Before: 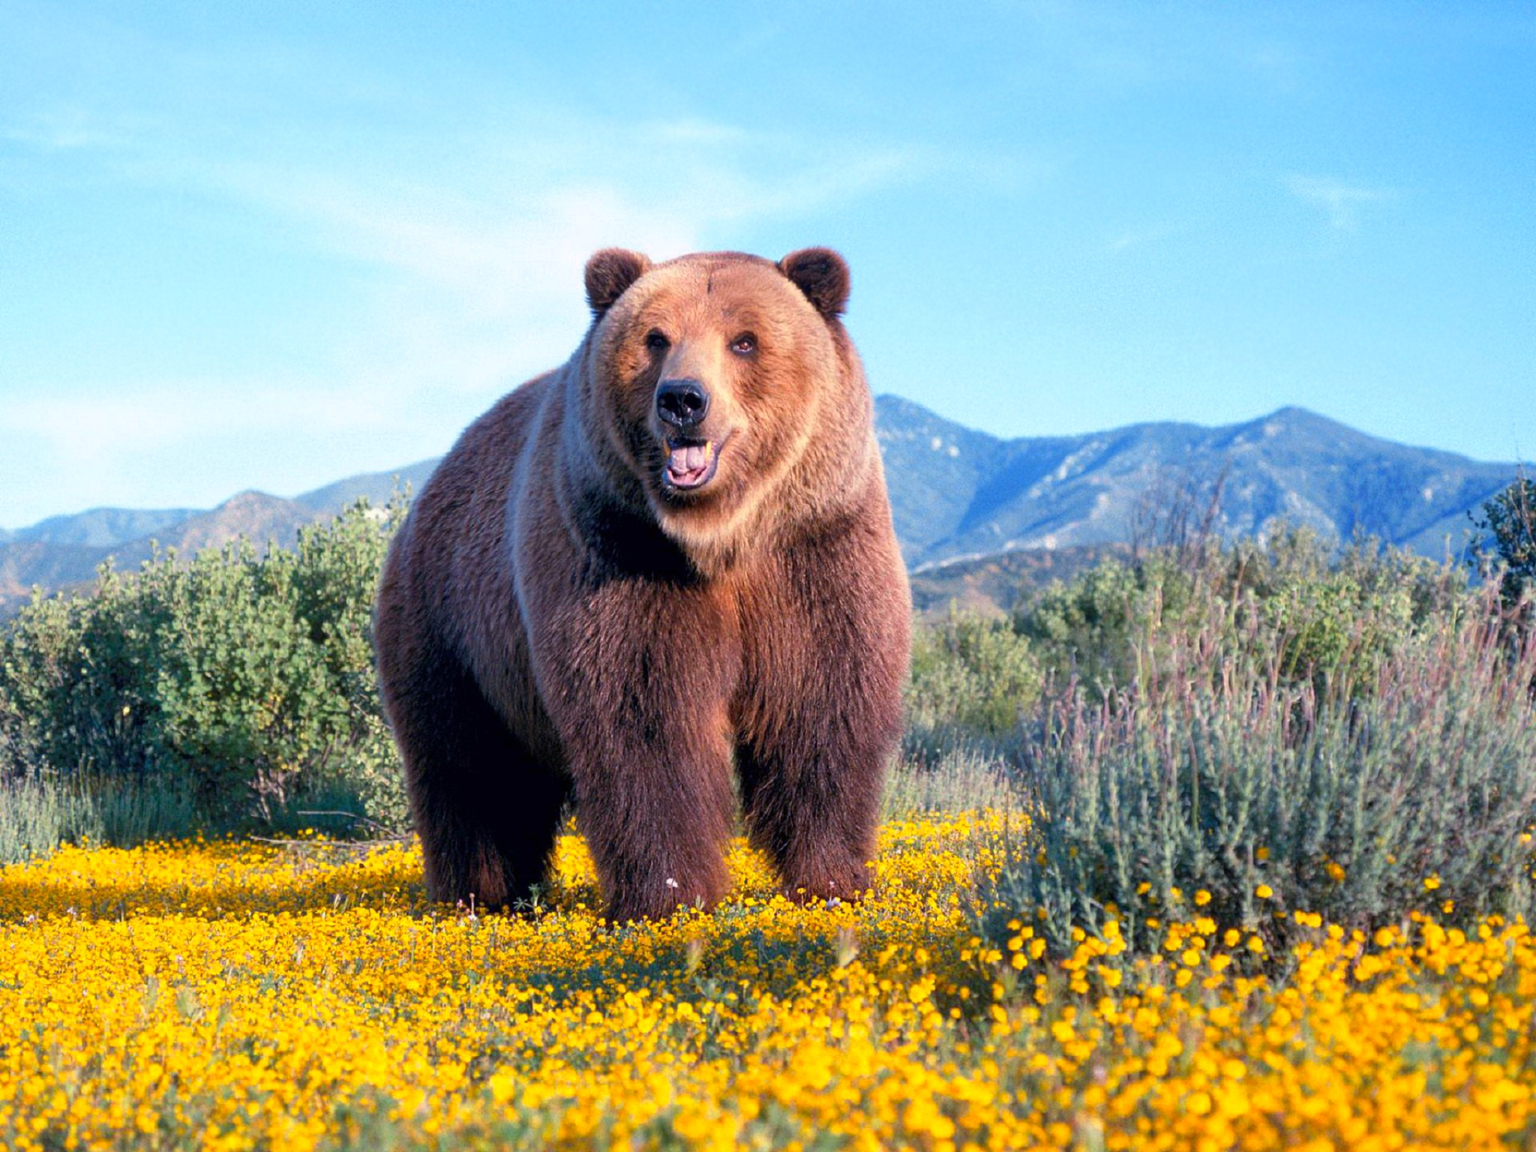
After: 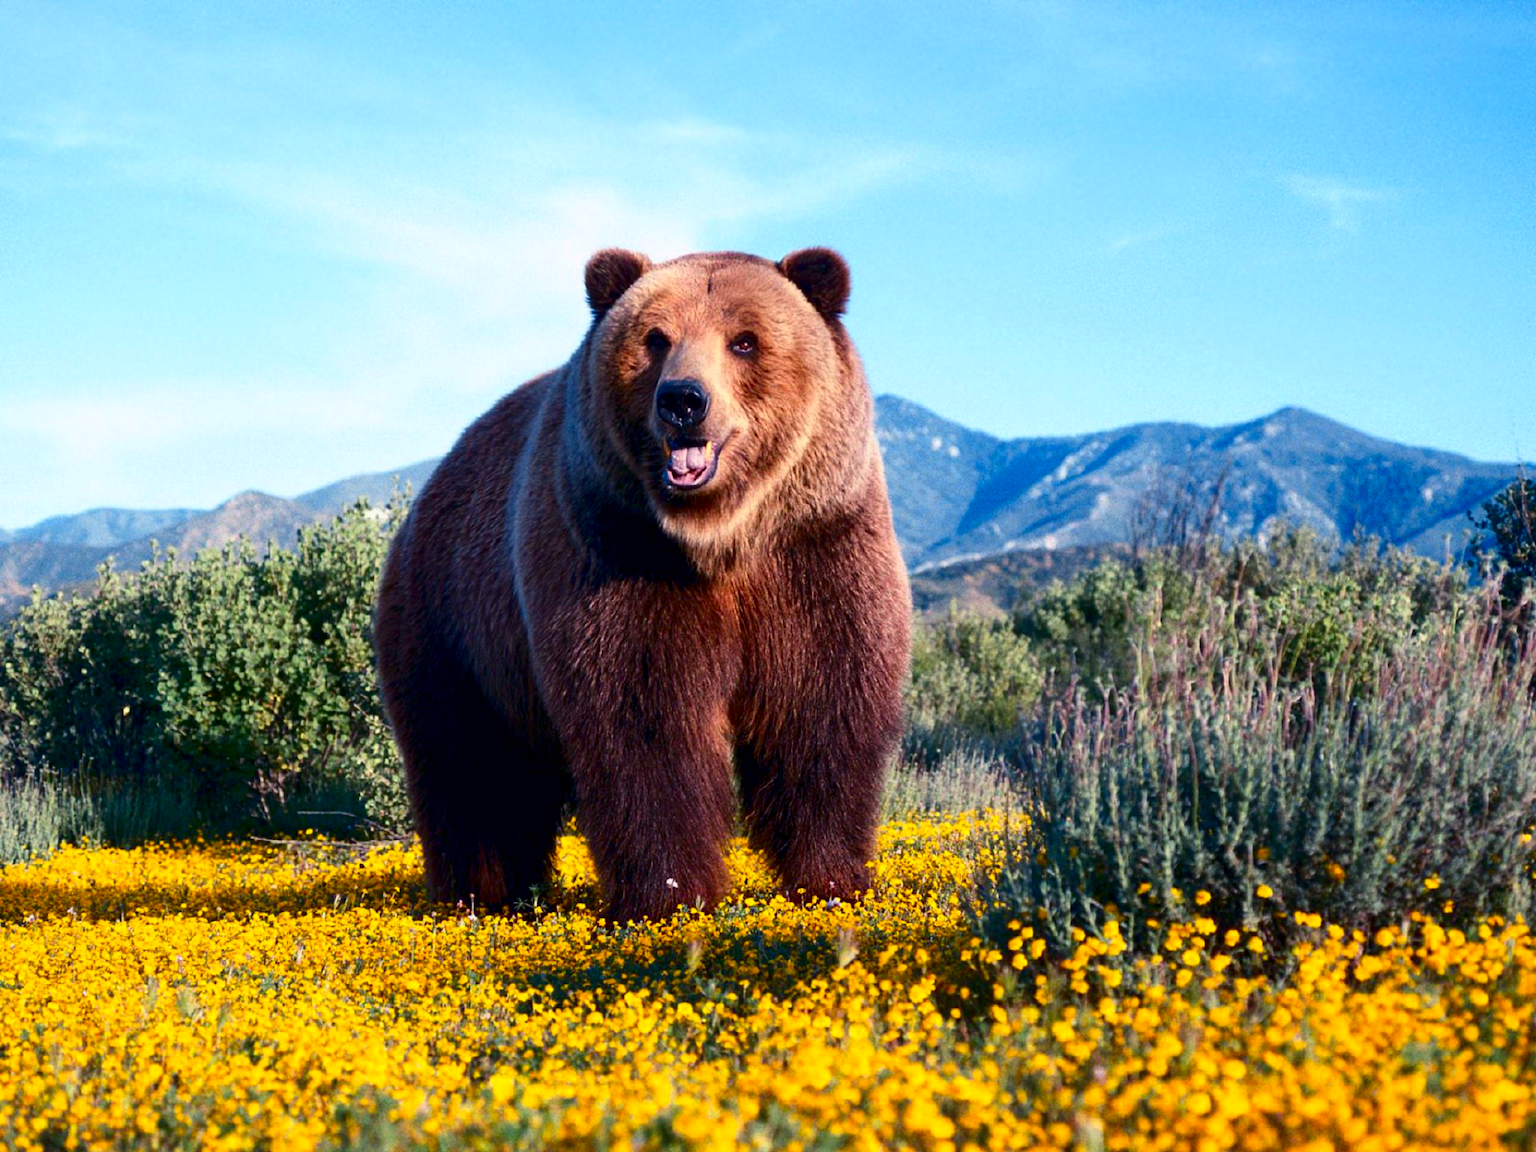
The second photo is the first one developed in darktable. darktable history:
contrast brightness saturation: contrast 0.19, brightness -0.24, saturation 0.11
